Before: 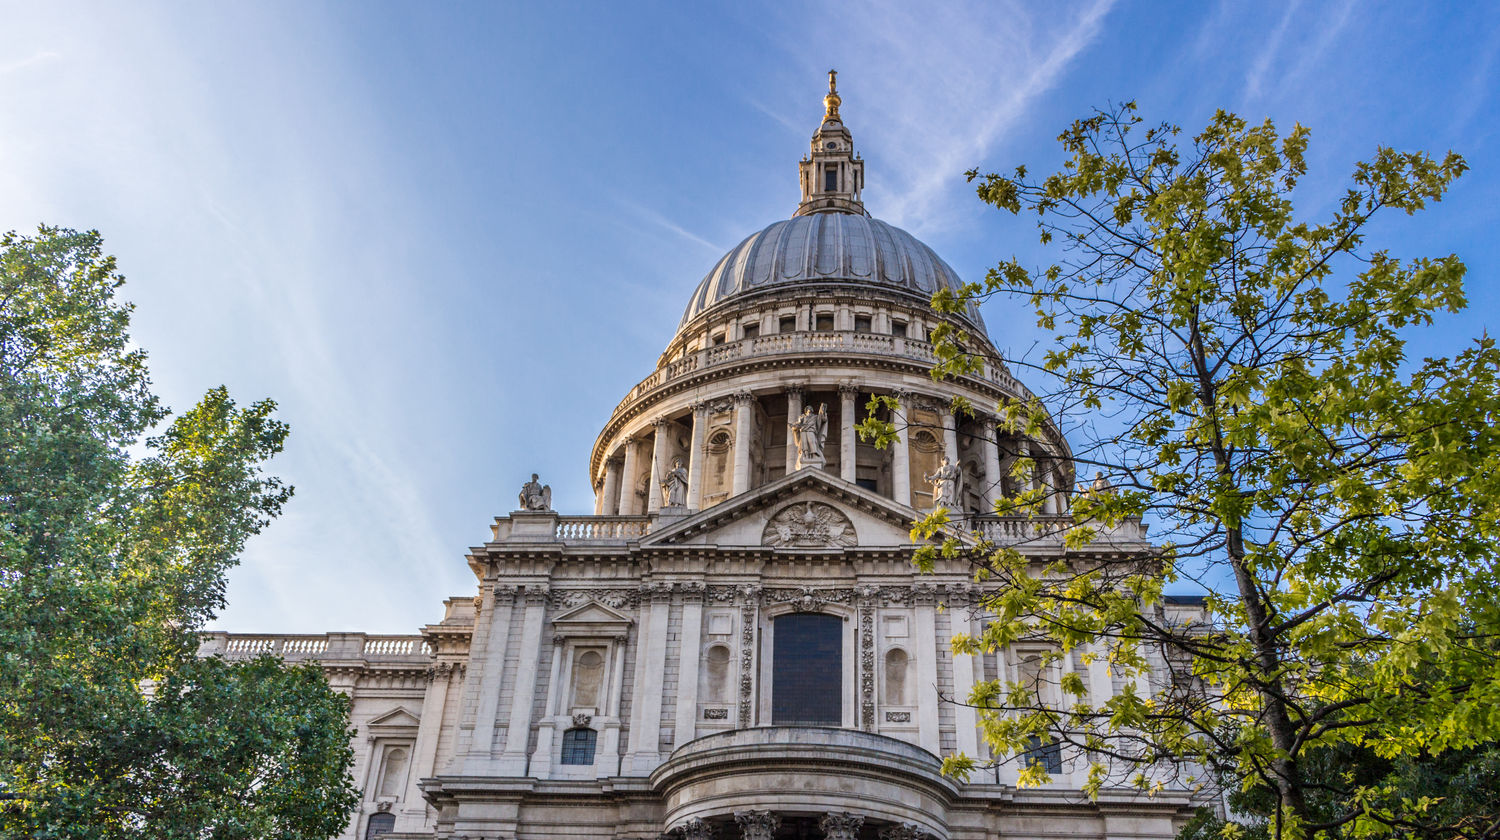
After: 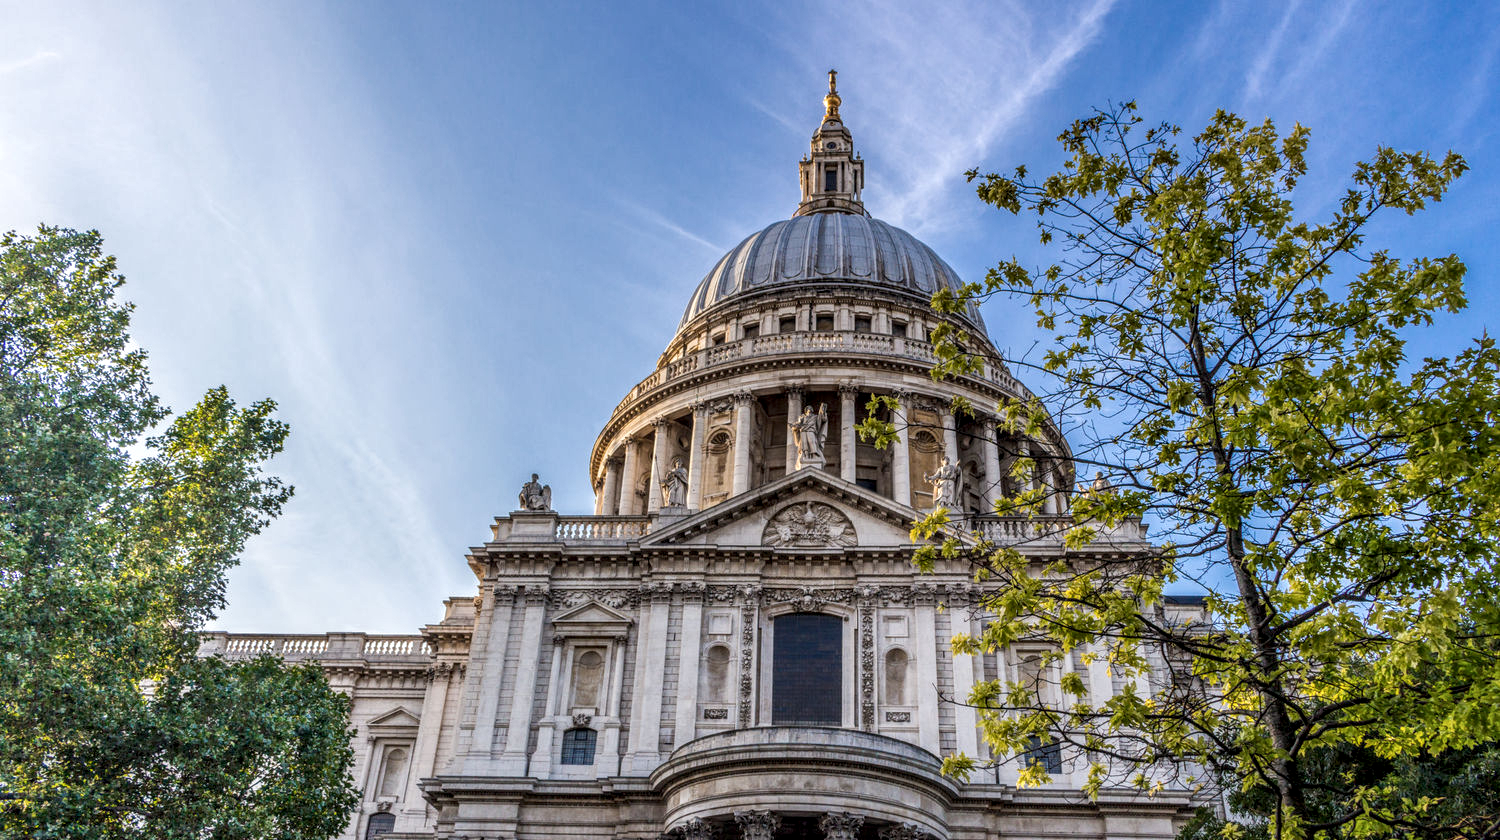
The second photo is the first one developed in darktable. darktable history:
local contrast: highlights 61%, detail 143%, midtone range 0.43
